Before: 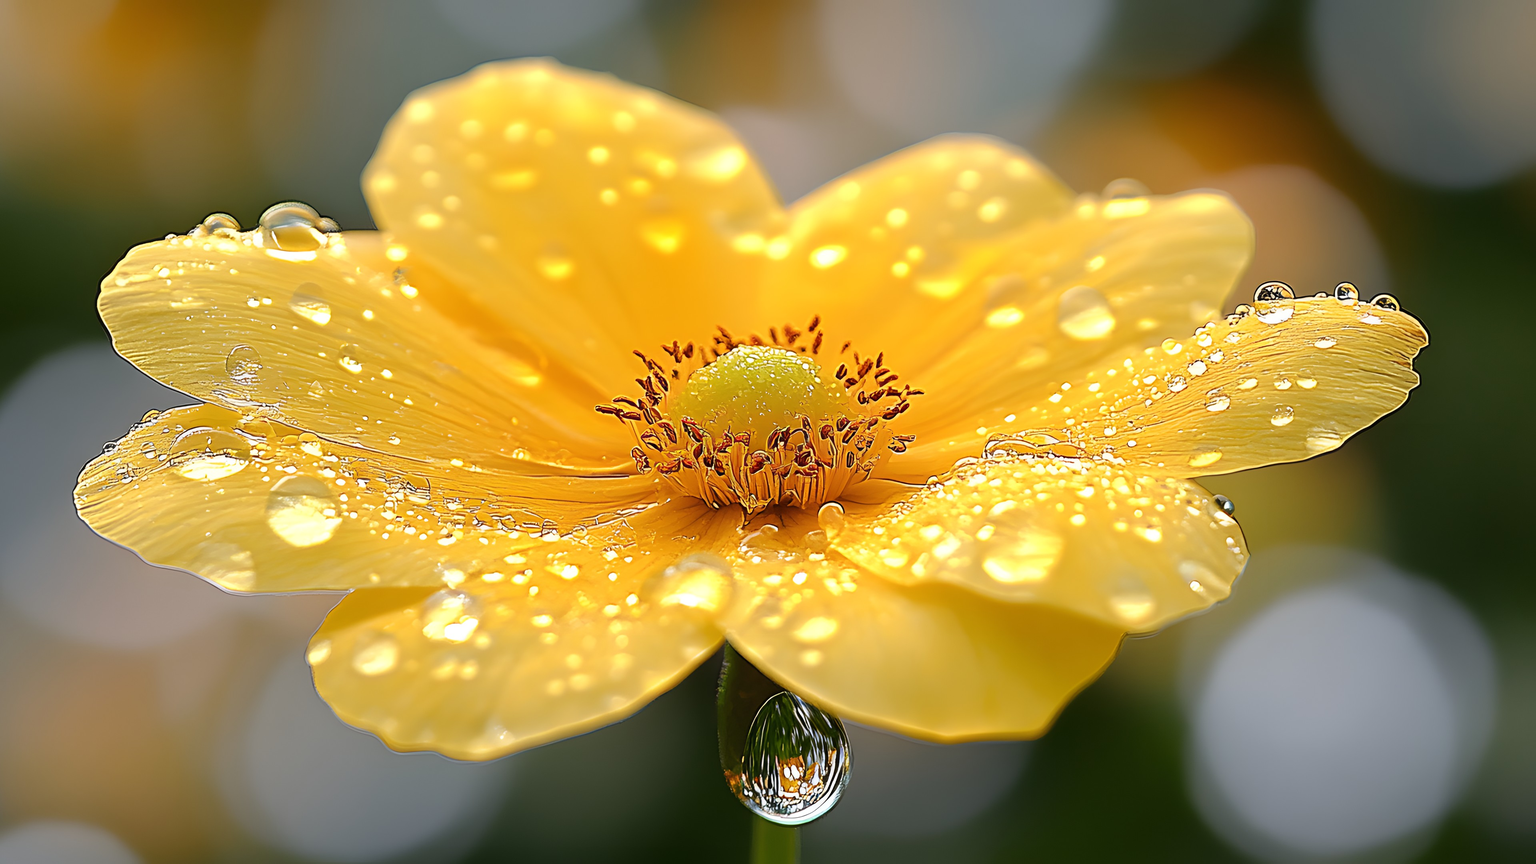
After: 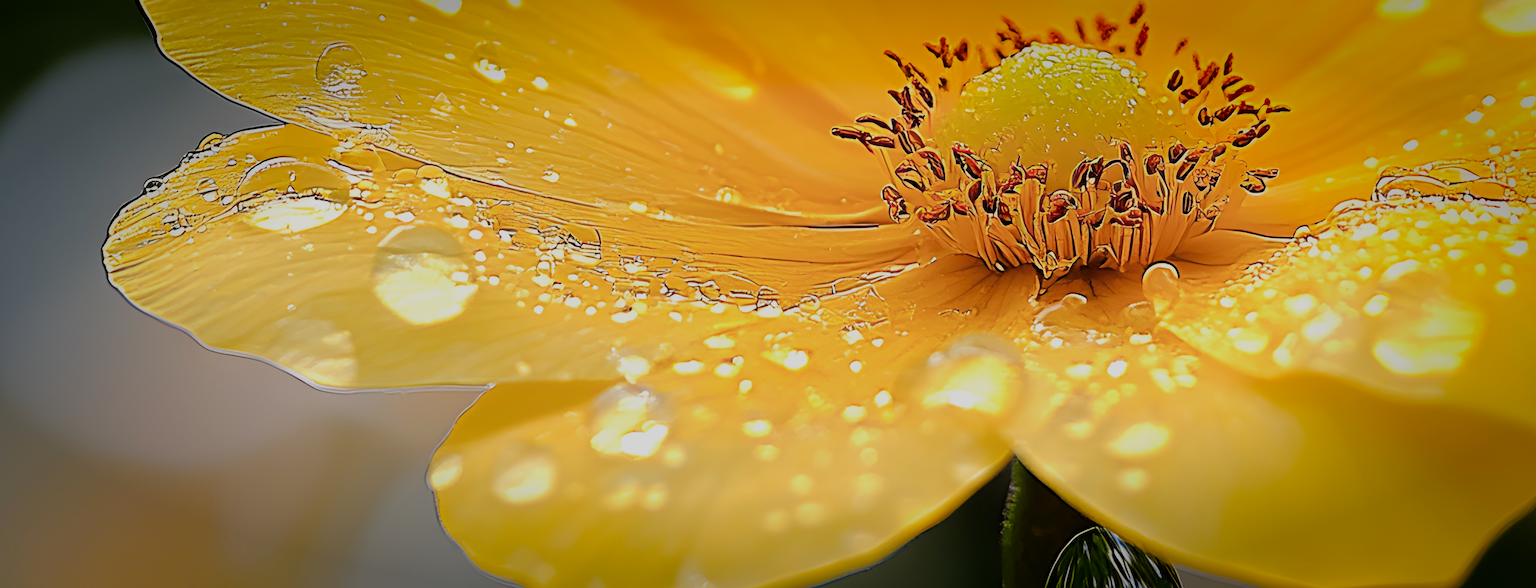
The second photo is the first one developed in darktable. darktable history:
crop: top 36.392%, right 28.359%, bottom 14.84%
filmic rgb: black relative exposure -7.65 EV, white relative exposure 4.56 EV, threshold 3.05 EV, hardness 3.61, iterations of high-quality reconstruction 0, enable highlight reconstruction true
vignetting: fall-off start 66.86%, fall-off radius 39.73%, saturation 0.372, automatic ratio true, width/height ratio 0.677
